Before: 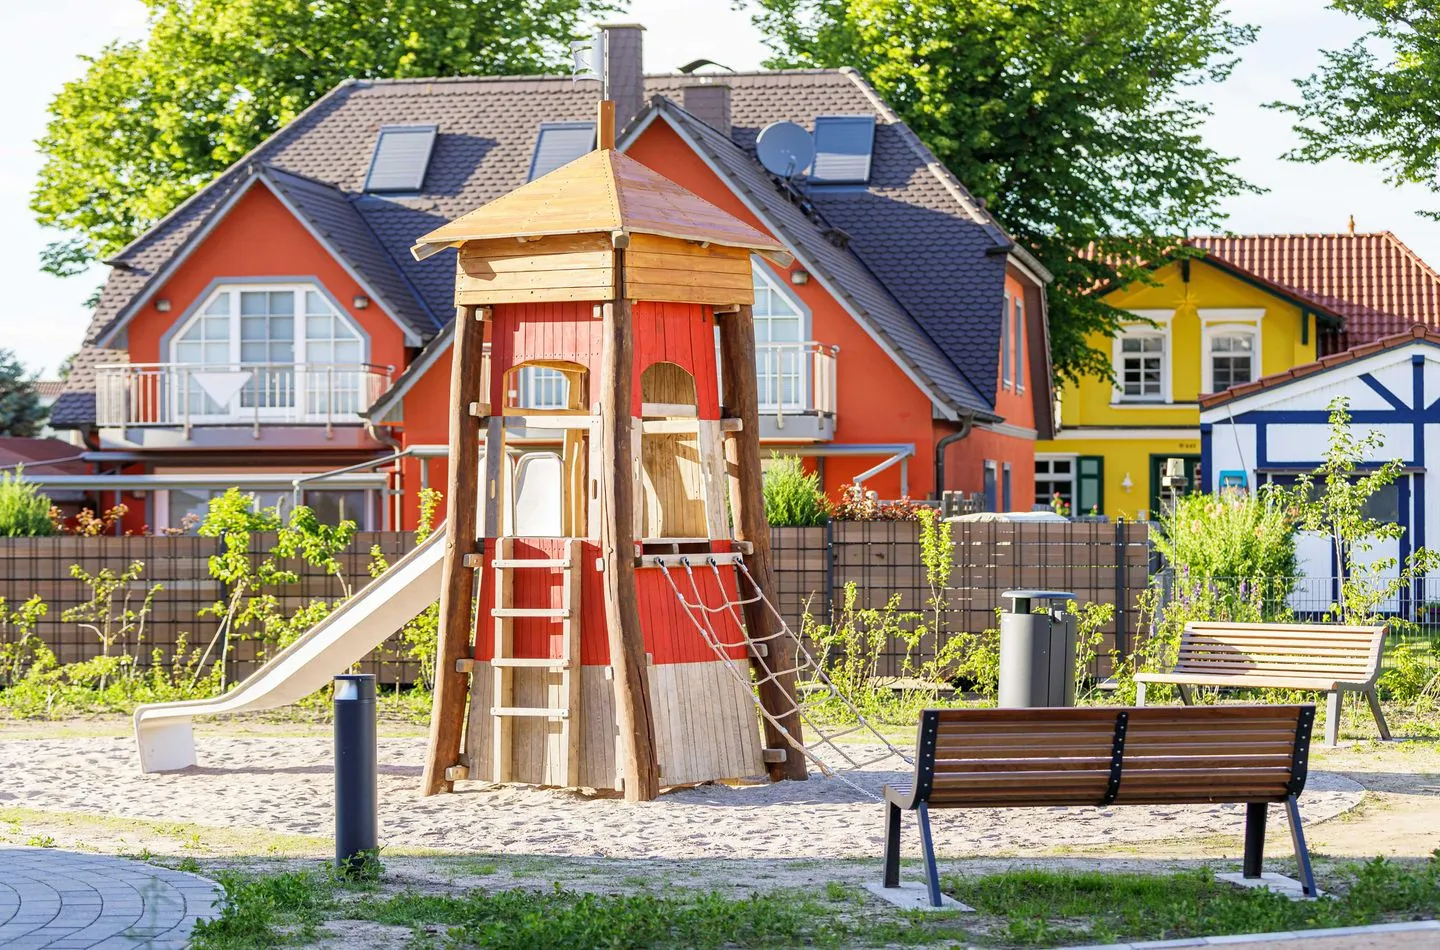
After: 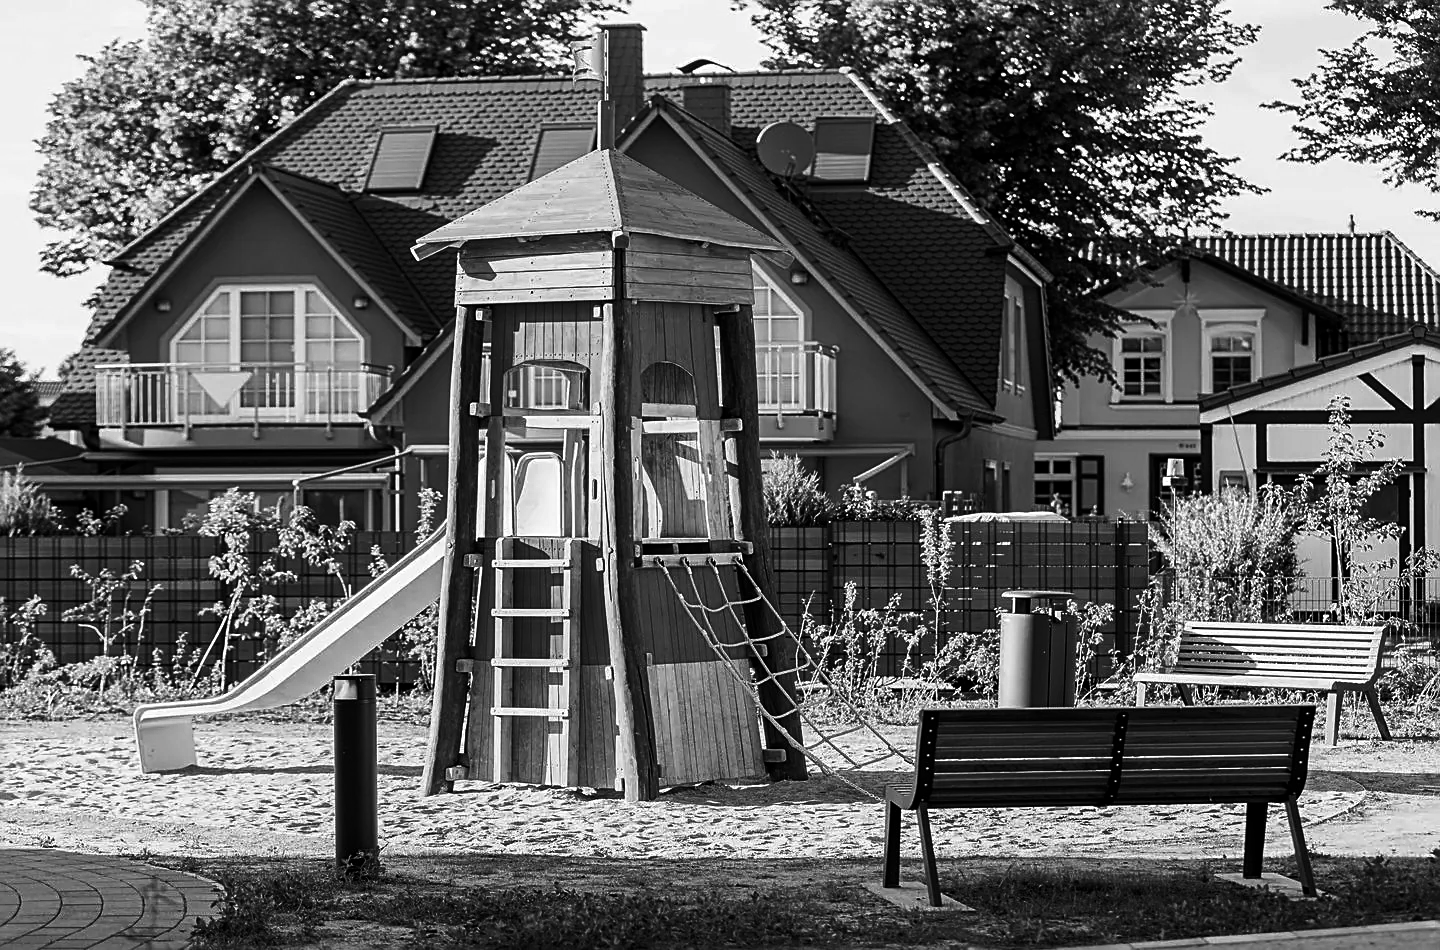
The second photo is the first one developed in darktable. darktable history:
contrast brightness saturation: contrast -0.03, brightness -0.59, saturation -1
sharpen: on, module defaults
tone curve: curves: ch0 [(0, 0) (0.003, 0.003) (0.011, 0.011) (0.025, 0.026) (0.044, 0.046) (0.069, 0.071) (0.1, 0.103) (0.136, 0.14) (0.177, 0.183) (0.224, 0.231) (0.277, 0.286) (0.335, 0.346) (0.399, 0.412) (0.468, 0.483) (0.543, 0.56) (0.623, 0.643) (0.709, 0.732) (0.801, 0.826) (0.898, 0.917) (1, 1)], preserve colors none
